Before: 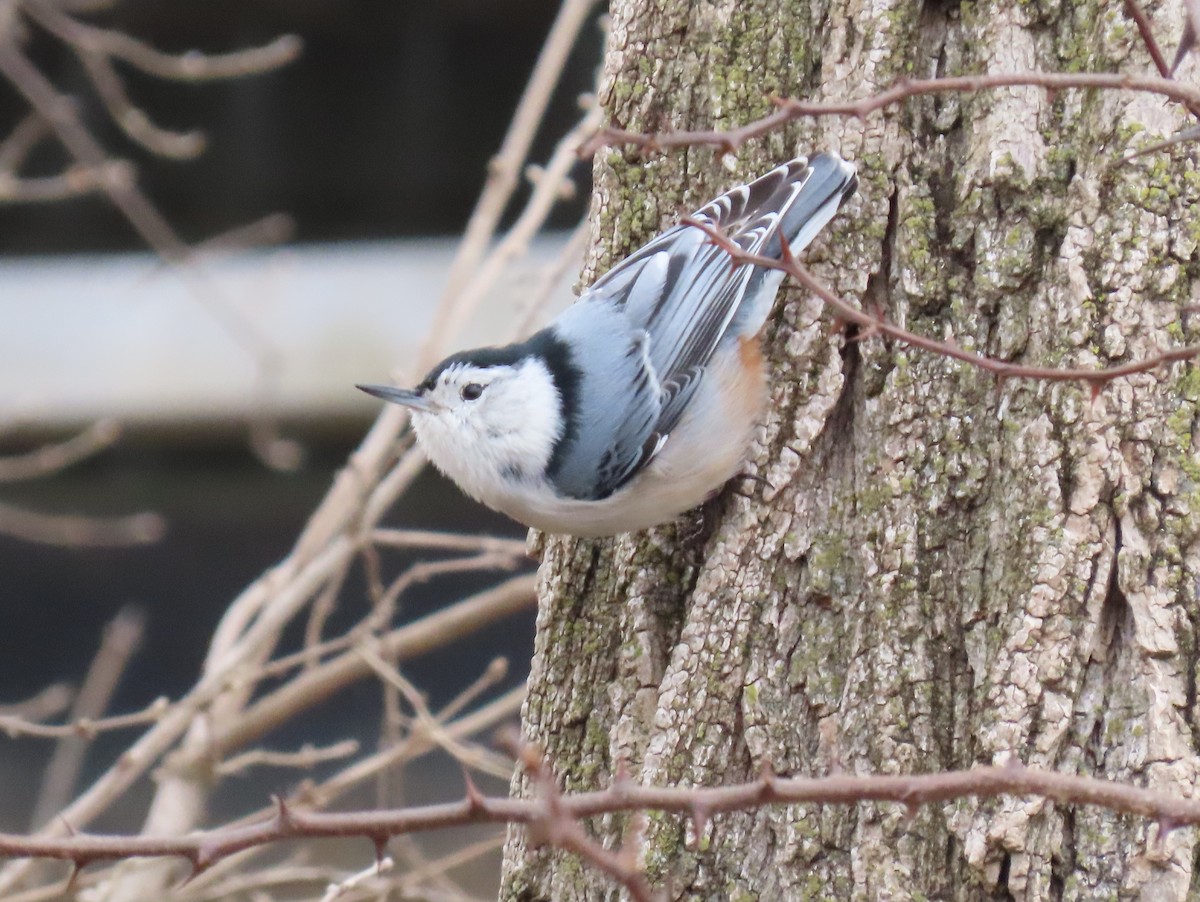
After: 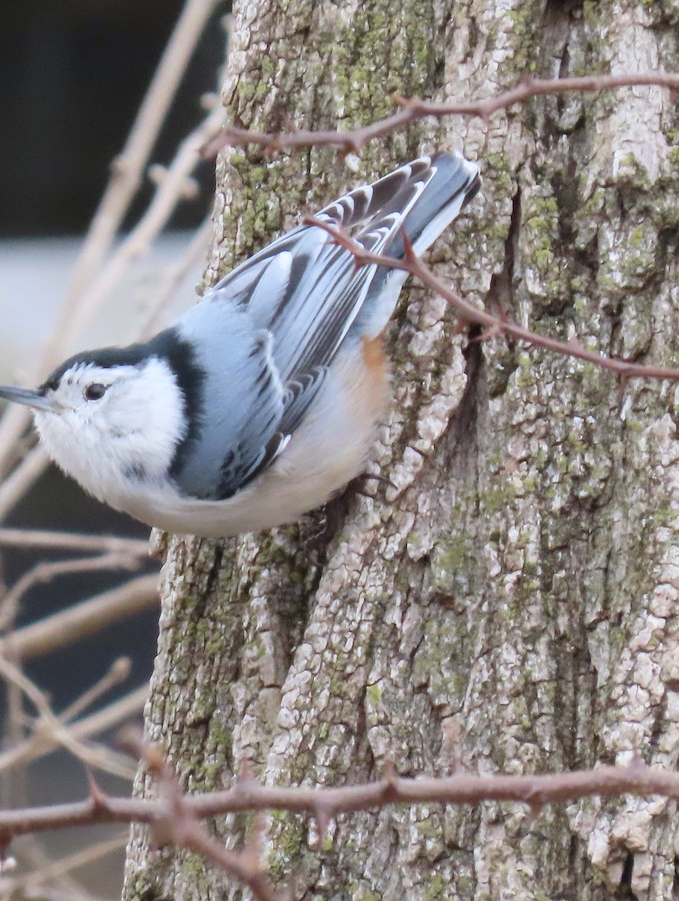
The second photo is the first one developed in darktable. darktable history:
white balance: red 0.976, blue 1.04
crop: left 31.458%, top 0%, right 11.876%
